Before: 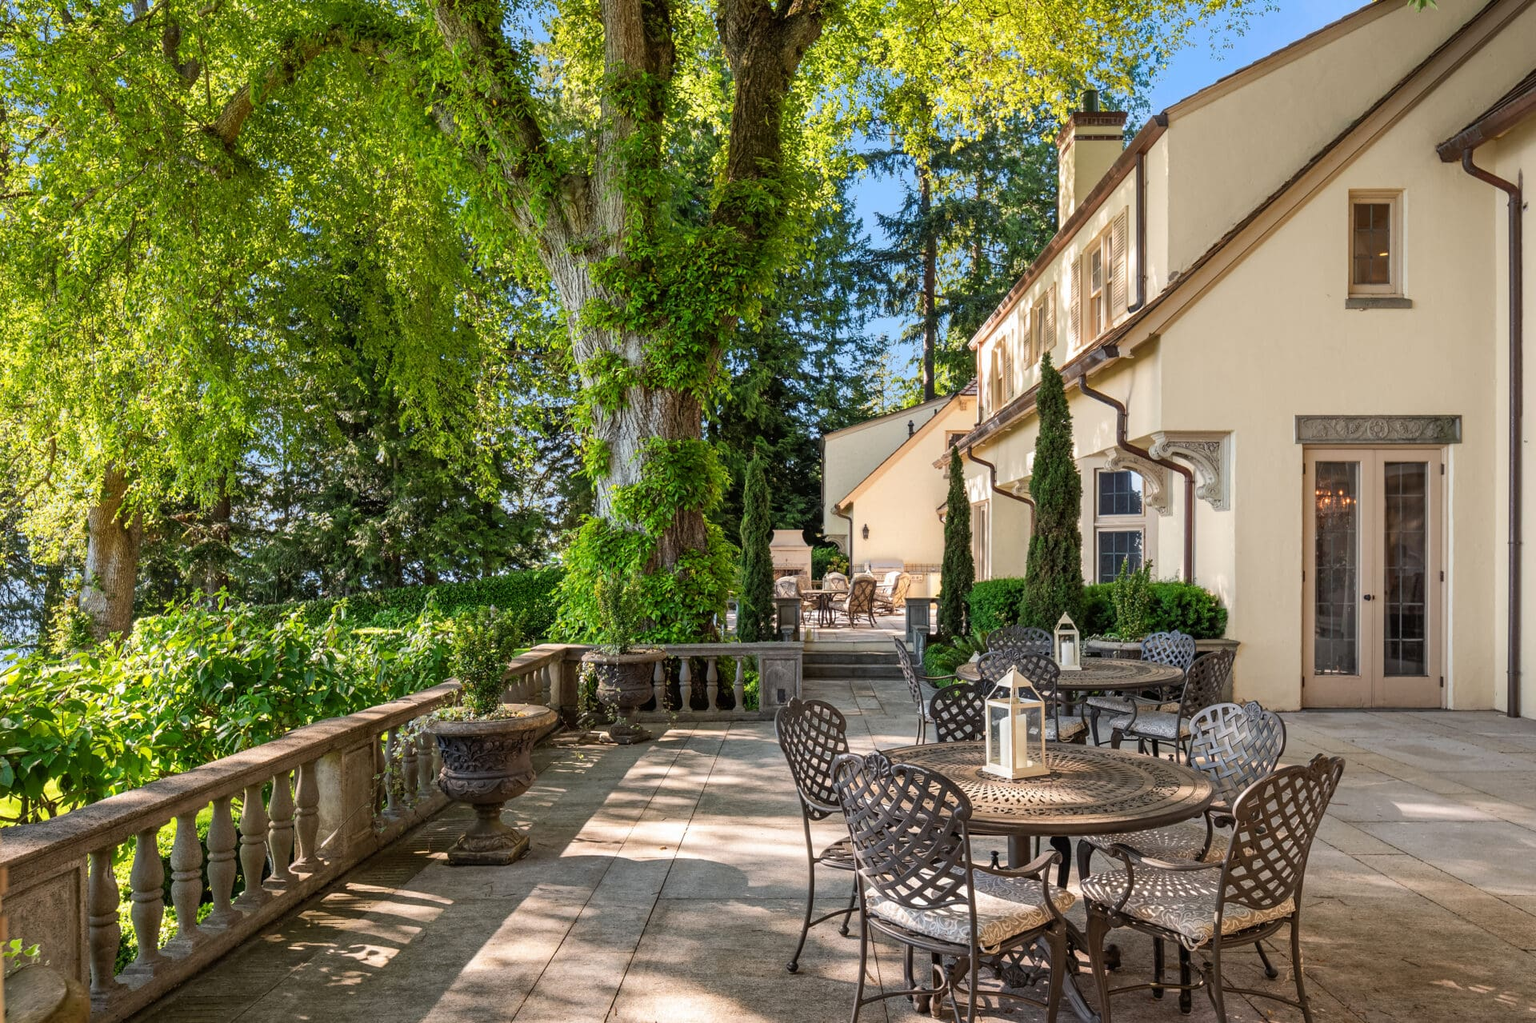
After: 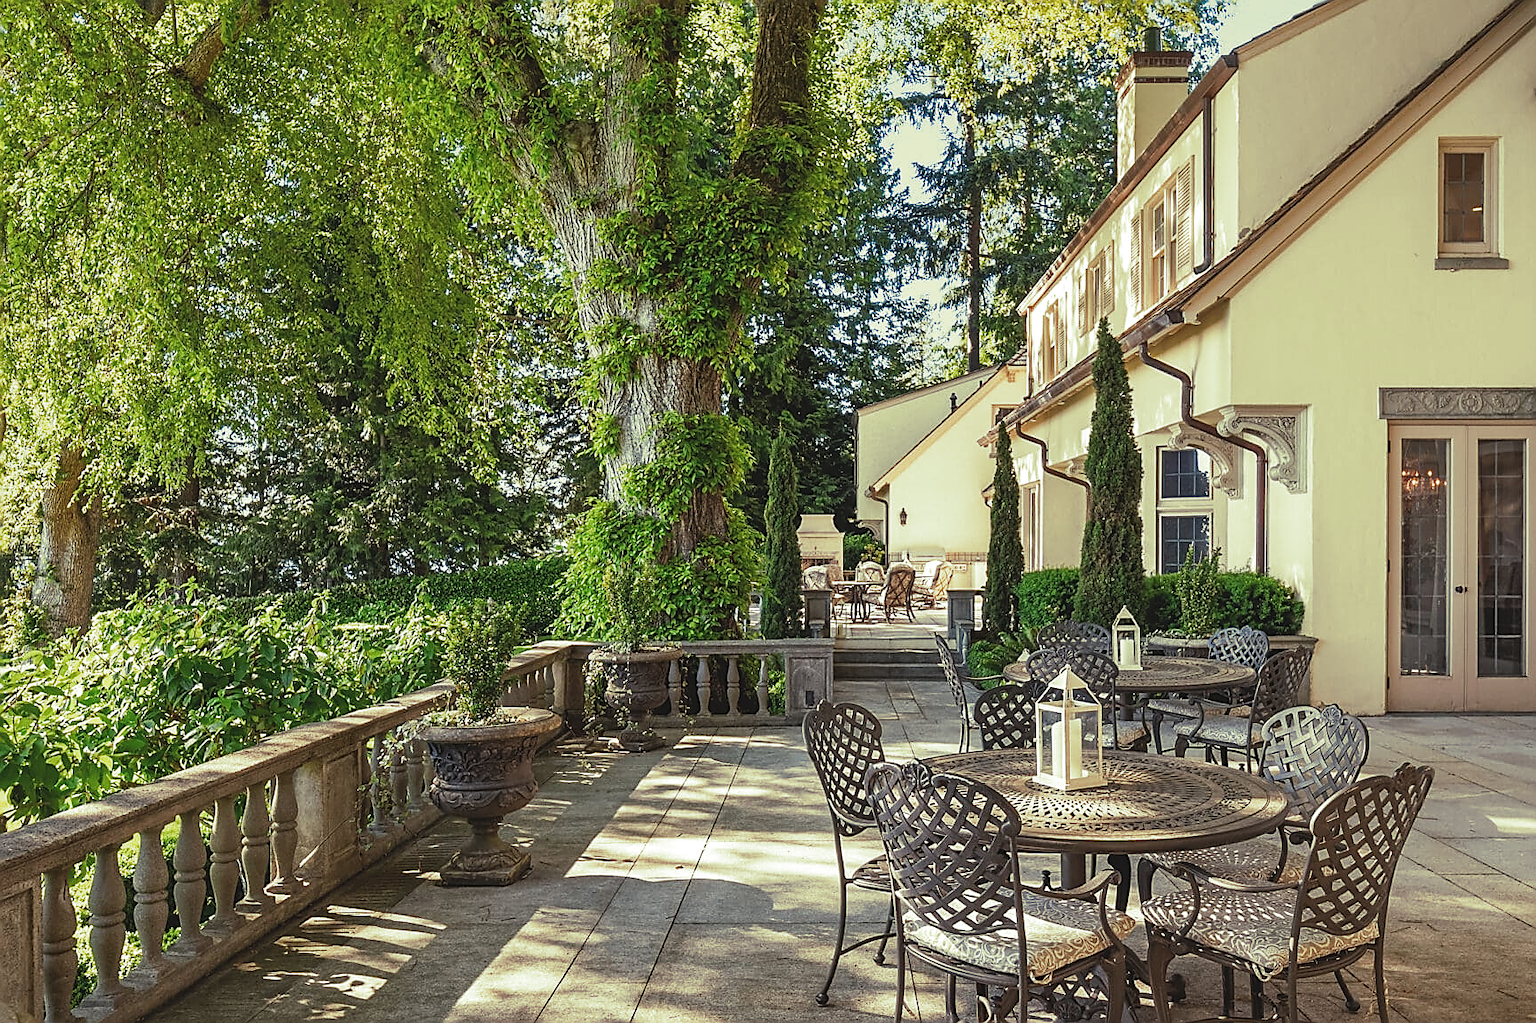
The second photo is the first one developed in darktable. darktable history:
crop: left 3.305%, top 6.436%, right 6.389%, bottom 3.258%
sharpen: radius 1.4, amount 1.25, threshold 0.7
exposure: black level correction -0.008, exposure 0.067 EV, compensate highlight preservation false
split-toning: shadows › hue 290.82°, shadows › saturation 0.34, highlights › saturation 0.38, balance 0, compress 50%
